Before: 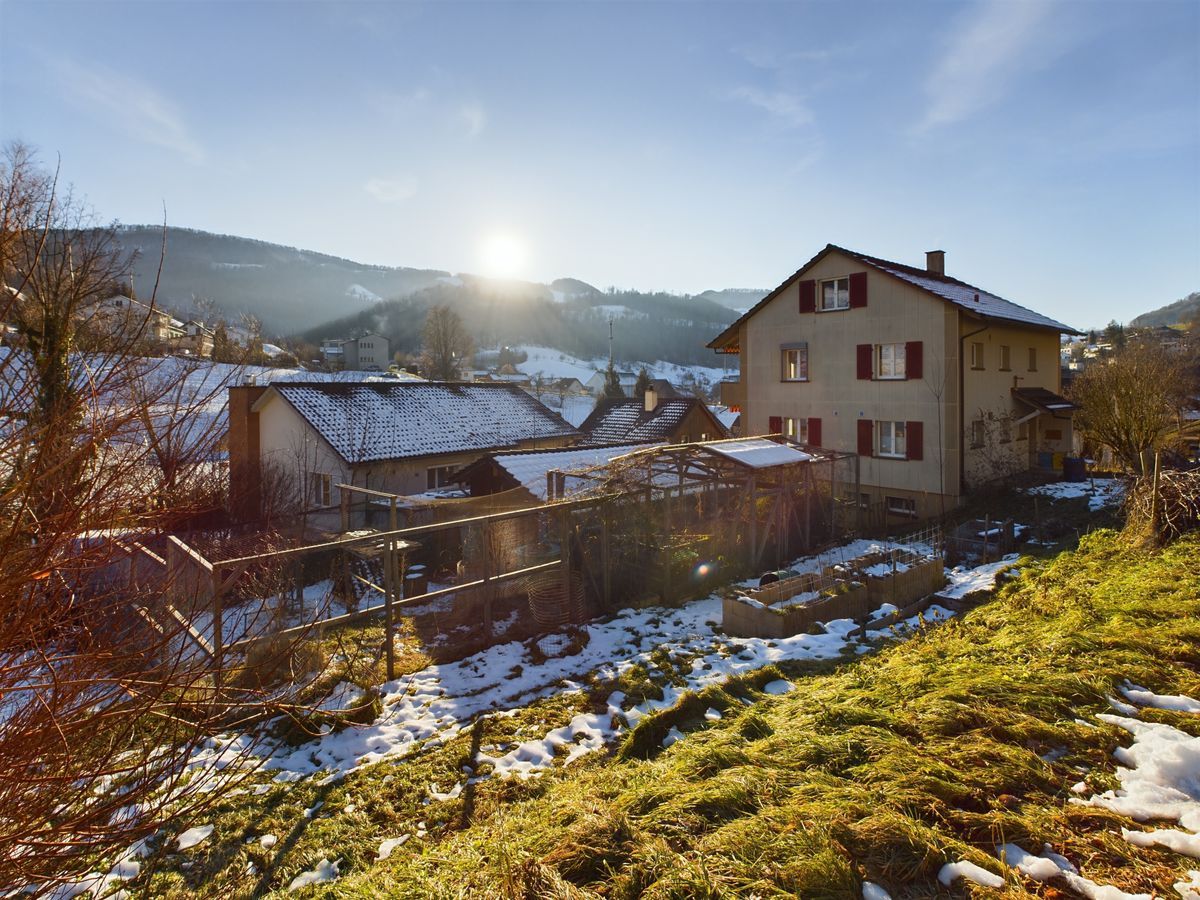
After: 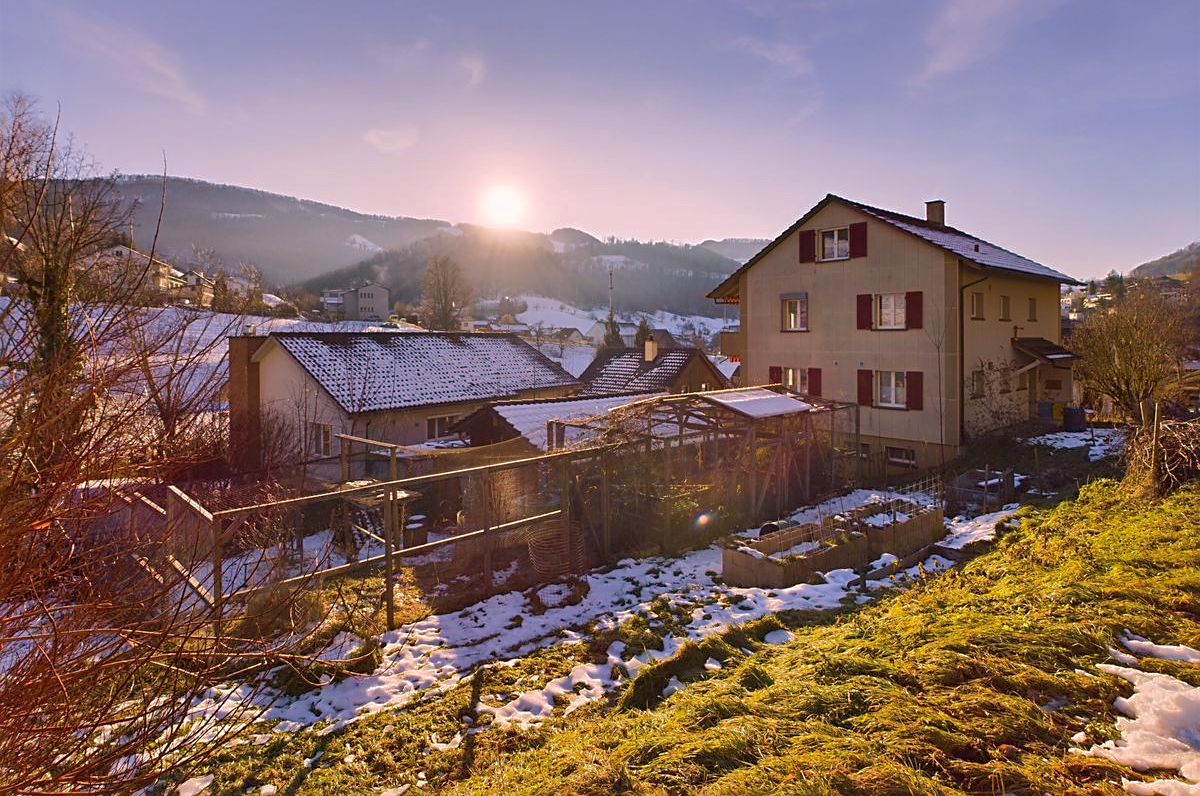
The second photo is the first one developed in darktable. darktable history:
shadows and highlights: shadows 39.49, highlights -59.82
color correction: highlights a* 14.5, highlights b* 4.79
sharpen: radius 2.476, amount 0.339
crop and rotate: top 5.583%, bottom 5.892%
velvia: on, module defaults
